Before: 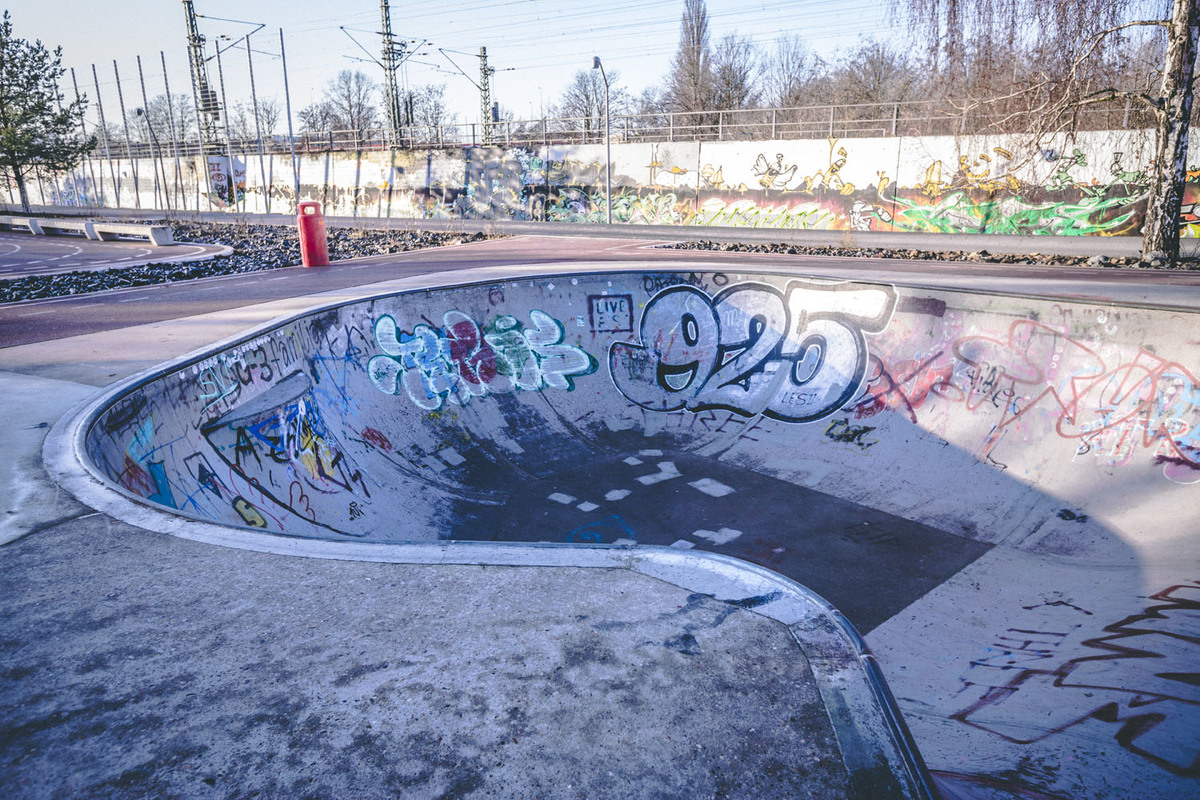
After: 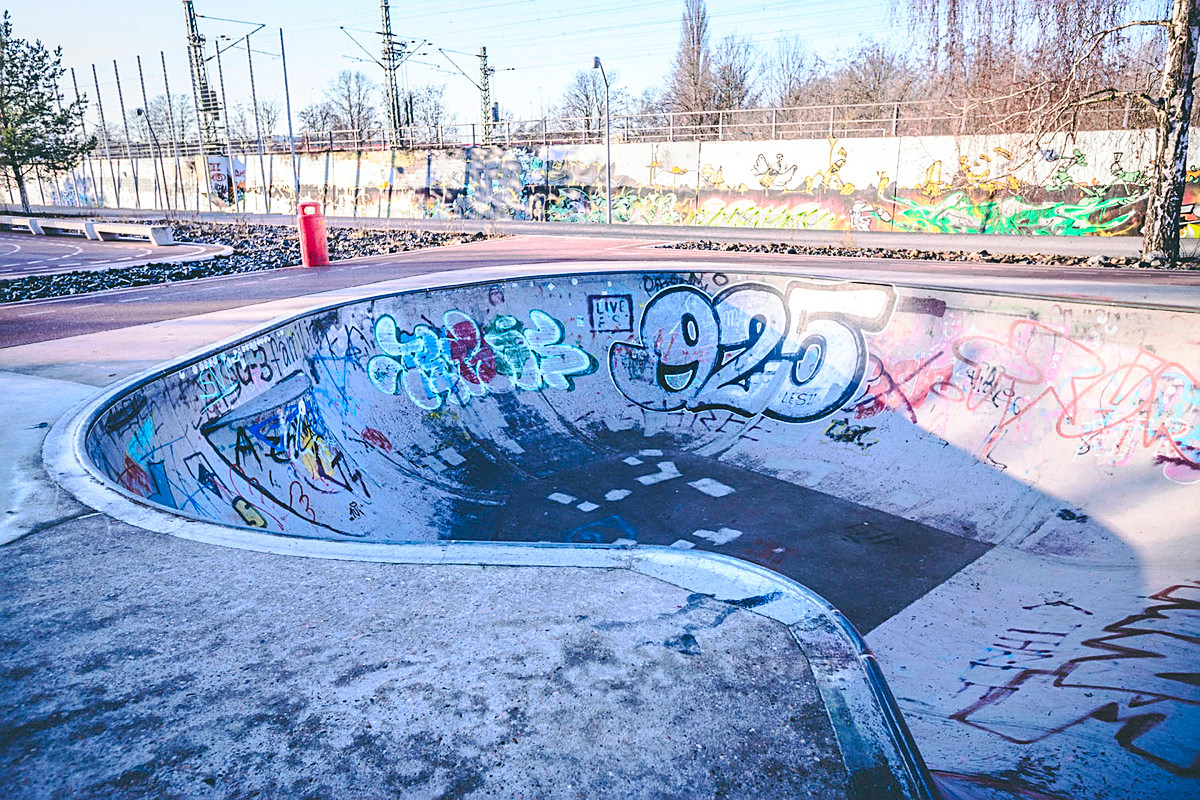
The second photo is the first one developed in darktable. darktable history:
contrast brightness saturation: contrast 0.195, brightness 0.169, saturation 0.221
sharpen: on, module defaults
